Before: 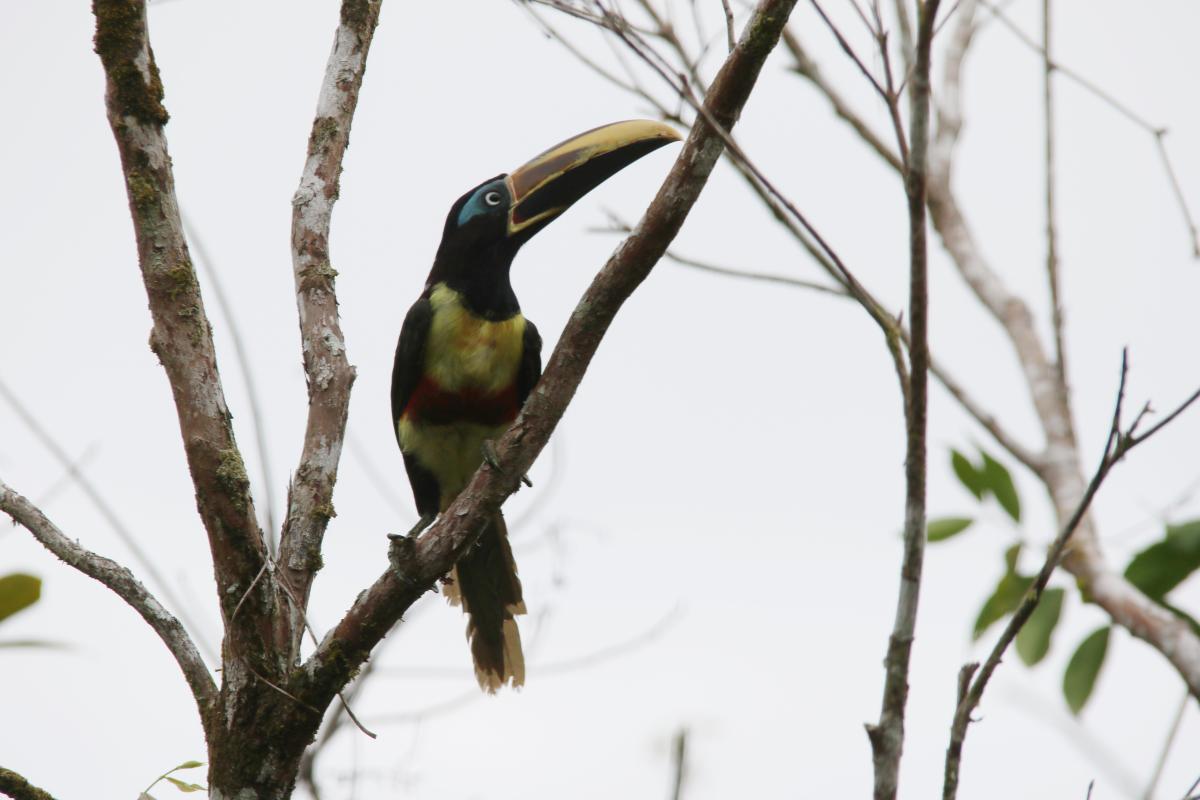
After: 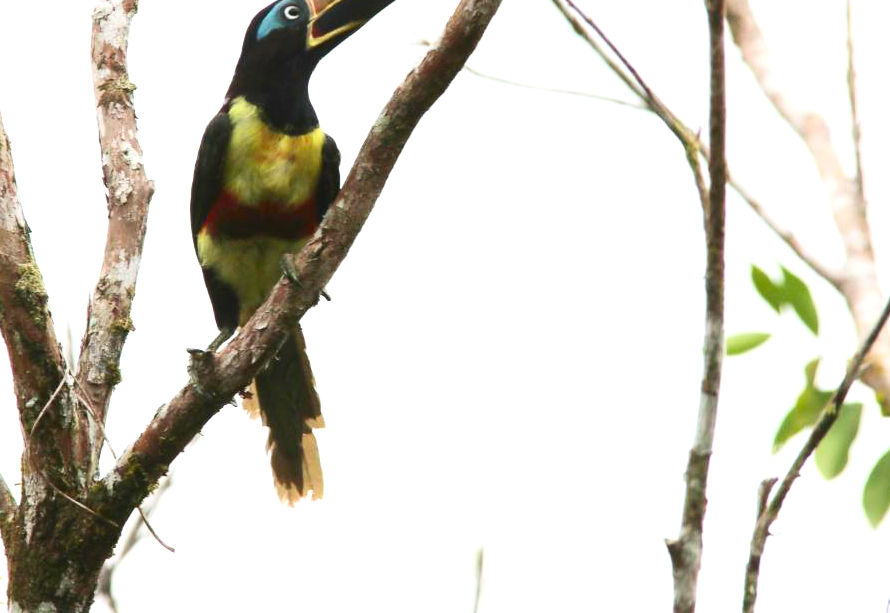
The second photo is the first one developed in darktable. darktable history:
contrast brightness saturation: contrast 0.225, brightness 0.105, saturation 0.287
exposure: black level correction 0, exposure 0.951 EV, compensate highlight preservation false
crop: left 16.823%, top 23.319%, right 9.004%
